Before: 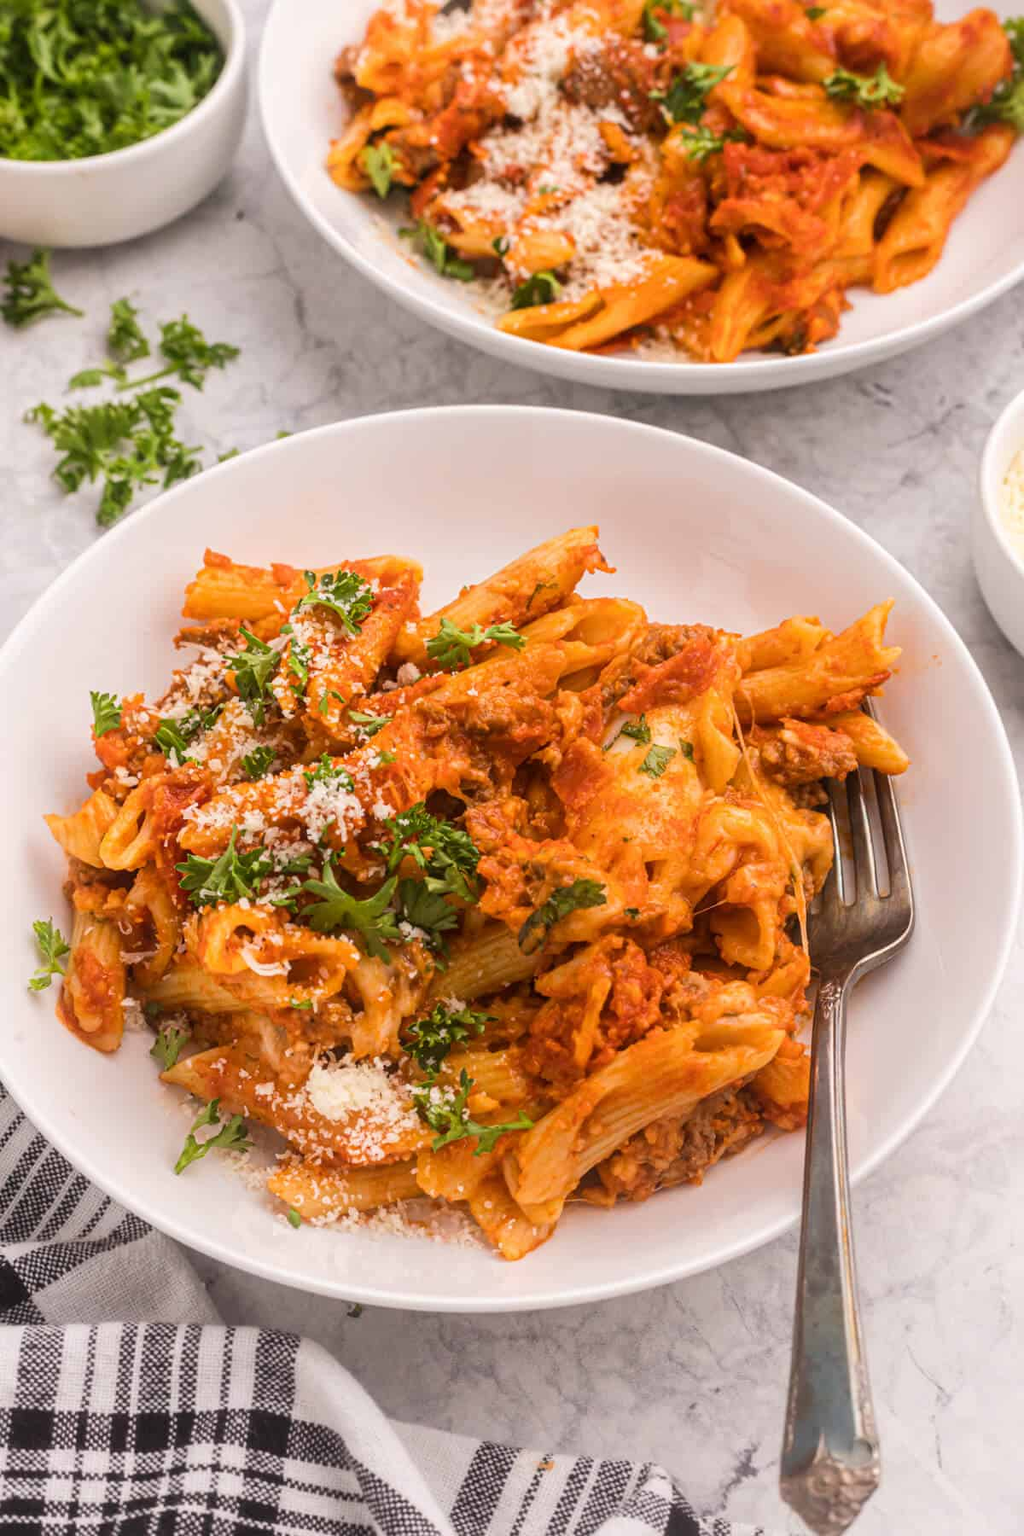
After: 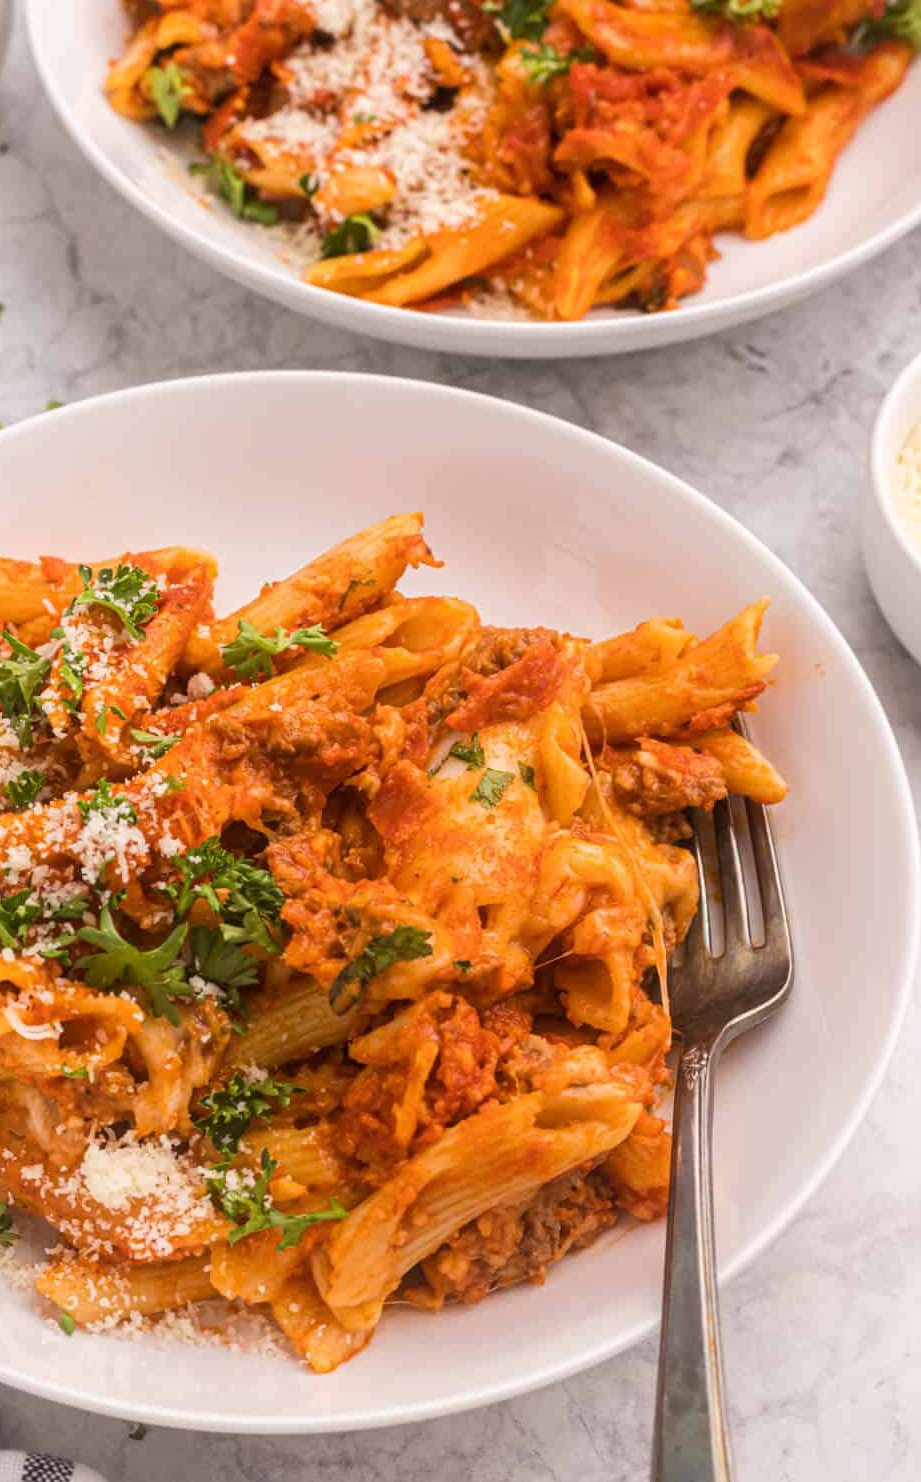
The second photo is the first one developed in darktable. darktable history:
crop: left 23.174%, top 5.832%, bottom 11.829%
